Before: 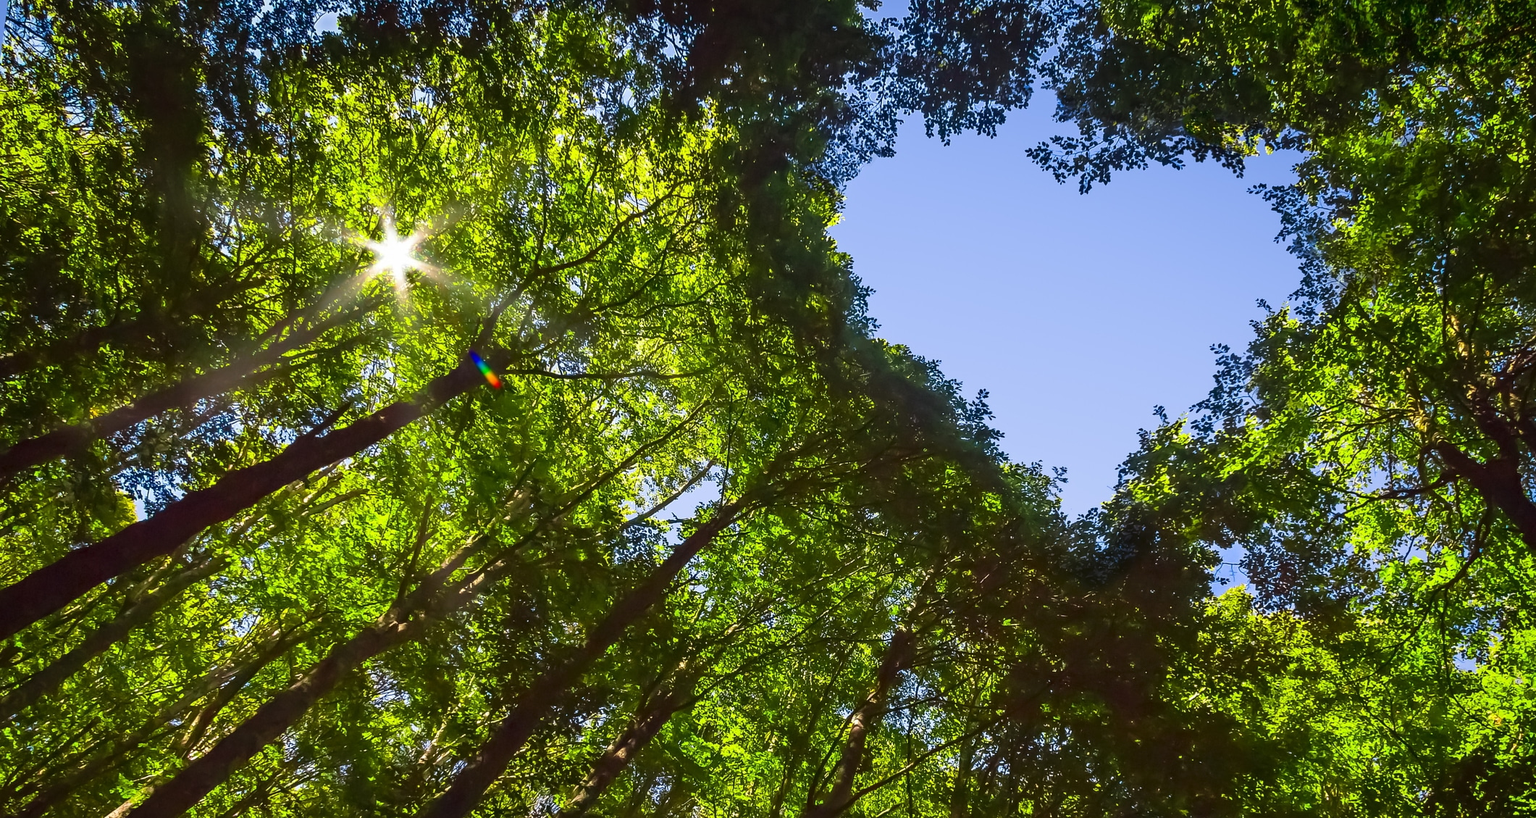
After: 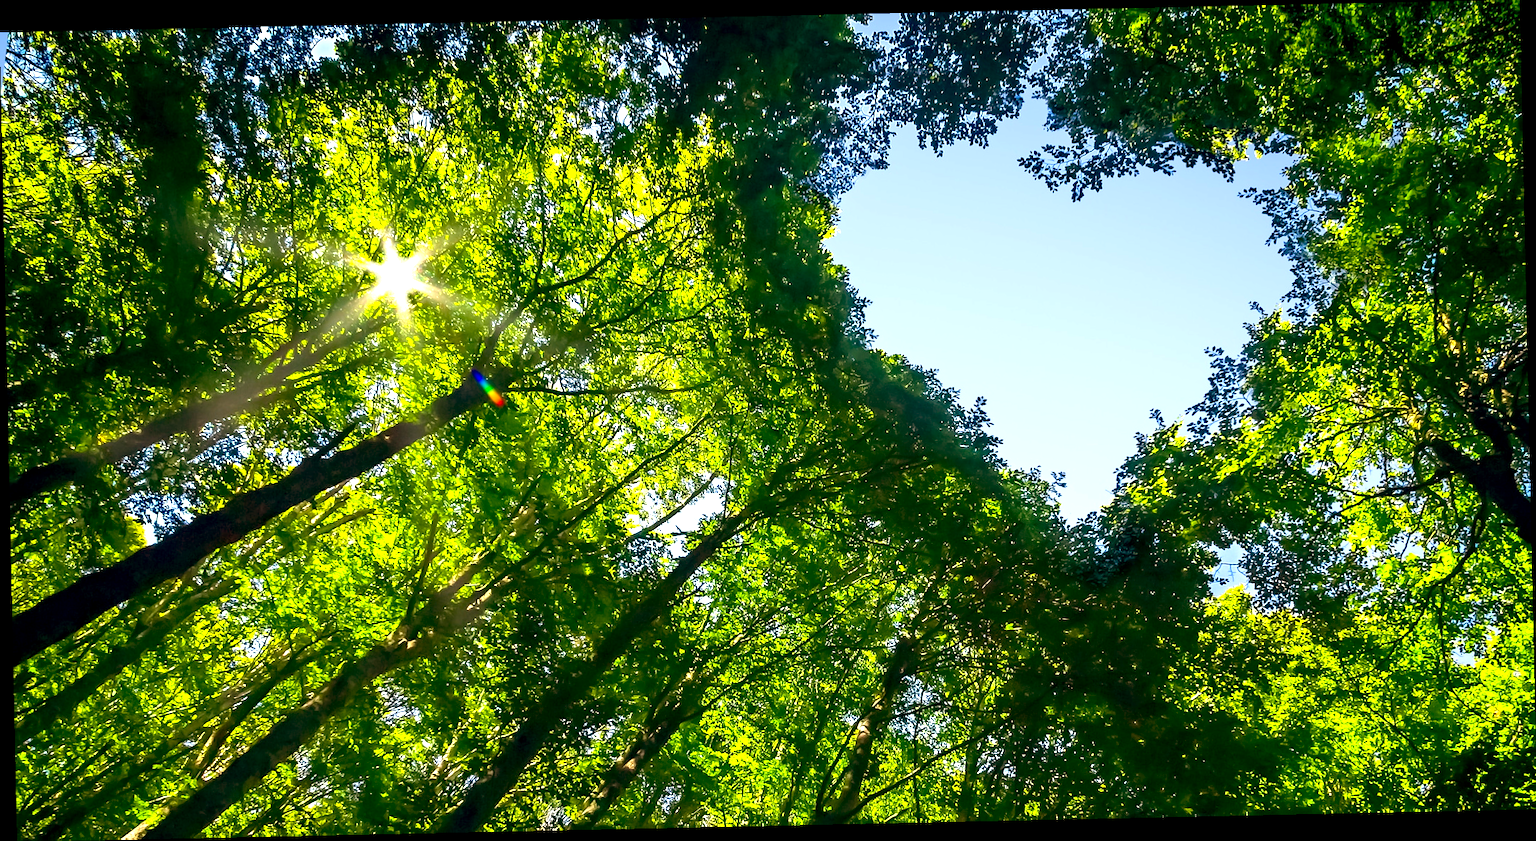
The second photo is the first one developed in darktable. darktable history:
exposure: black level correction 0.011, exposure 1.088 EV, compensate exposure bias true, compensate highlight preservation false
color balance: lift [1.005, 0.99, 1.007, 1.01], gamma [1, 1.034, 1.032, 0.966], gain [0.873, 1.055, 1.067, 0.933]
rotate and perspective: rotation -1.24°, automatic cropping off
